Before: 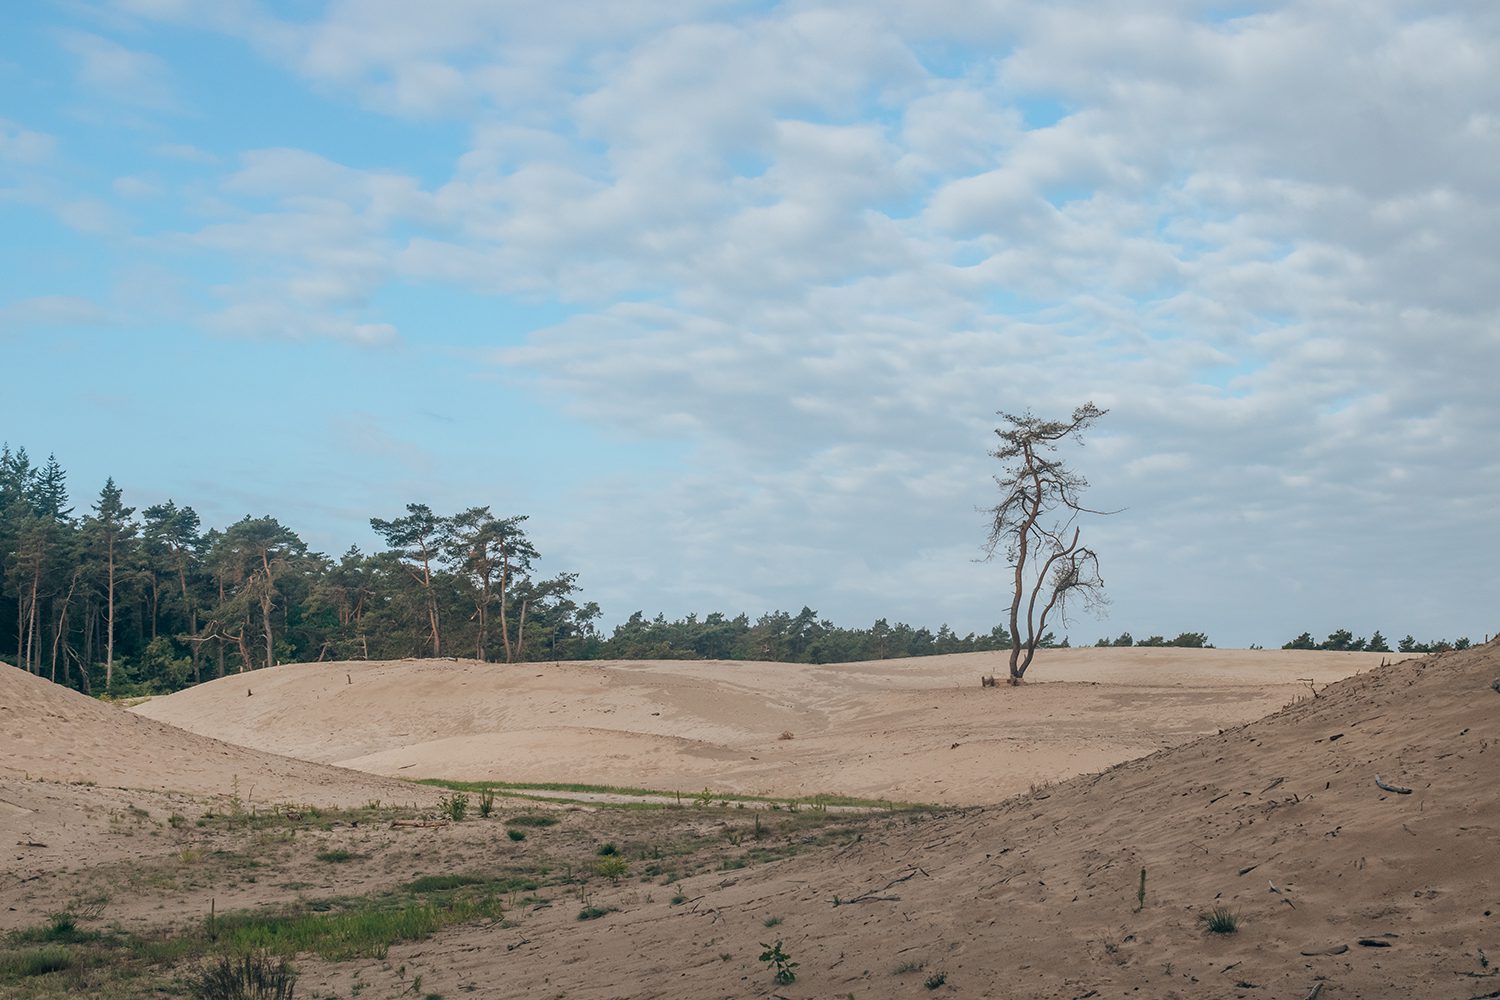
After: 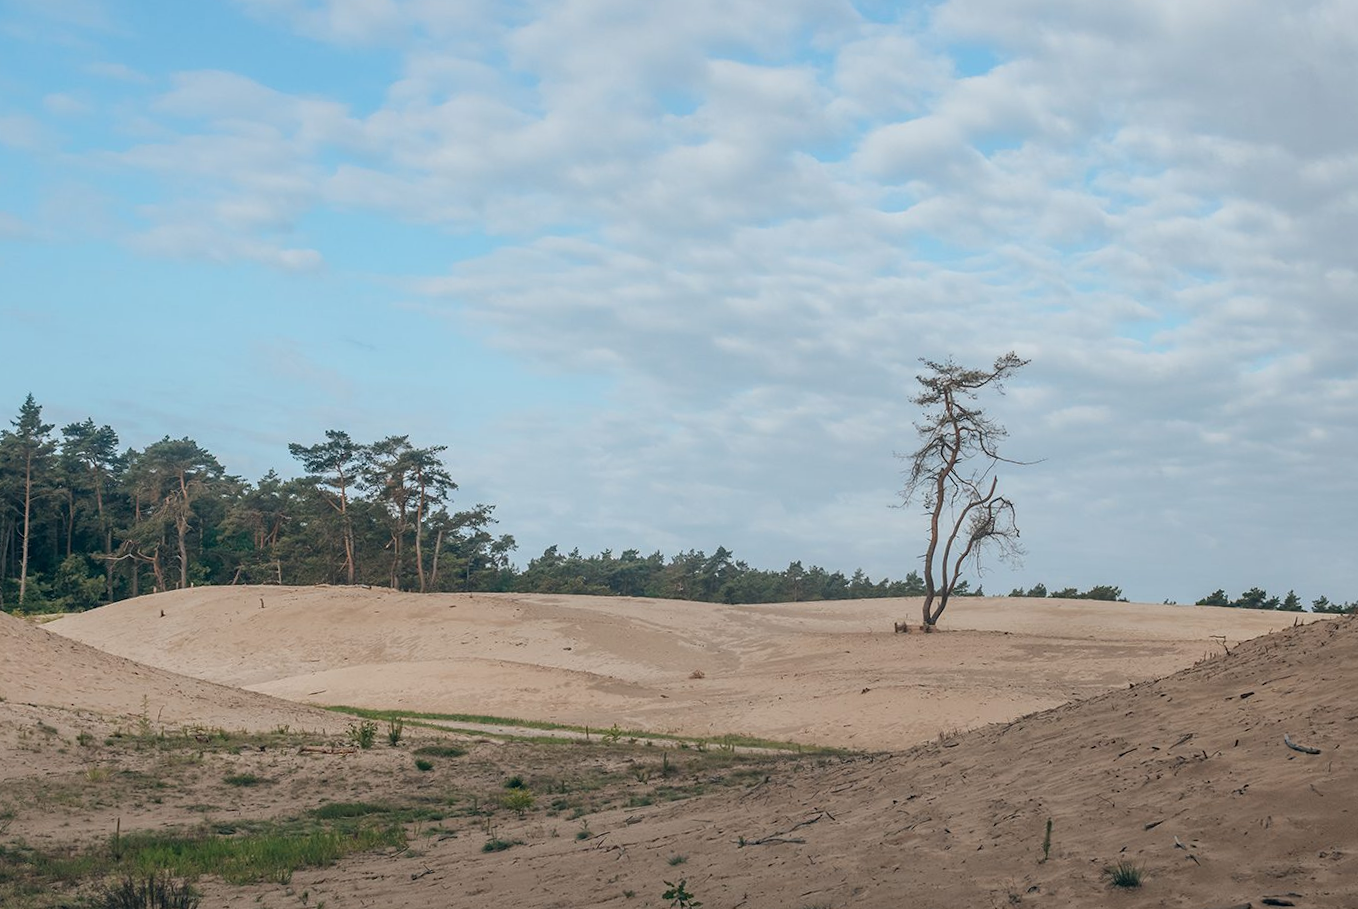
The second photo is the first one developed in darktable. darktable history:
crop and rotate: angle -1.97°, left 3.148%, top 4.023%, right 1.661%, bottom 0.436%
